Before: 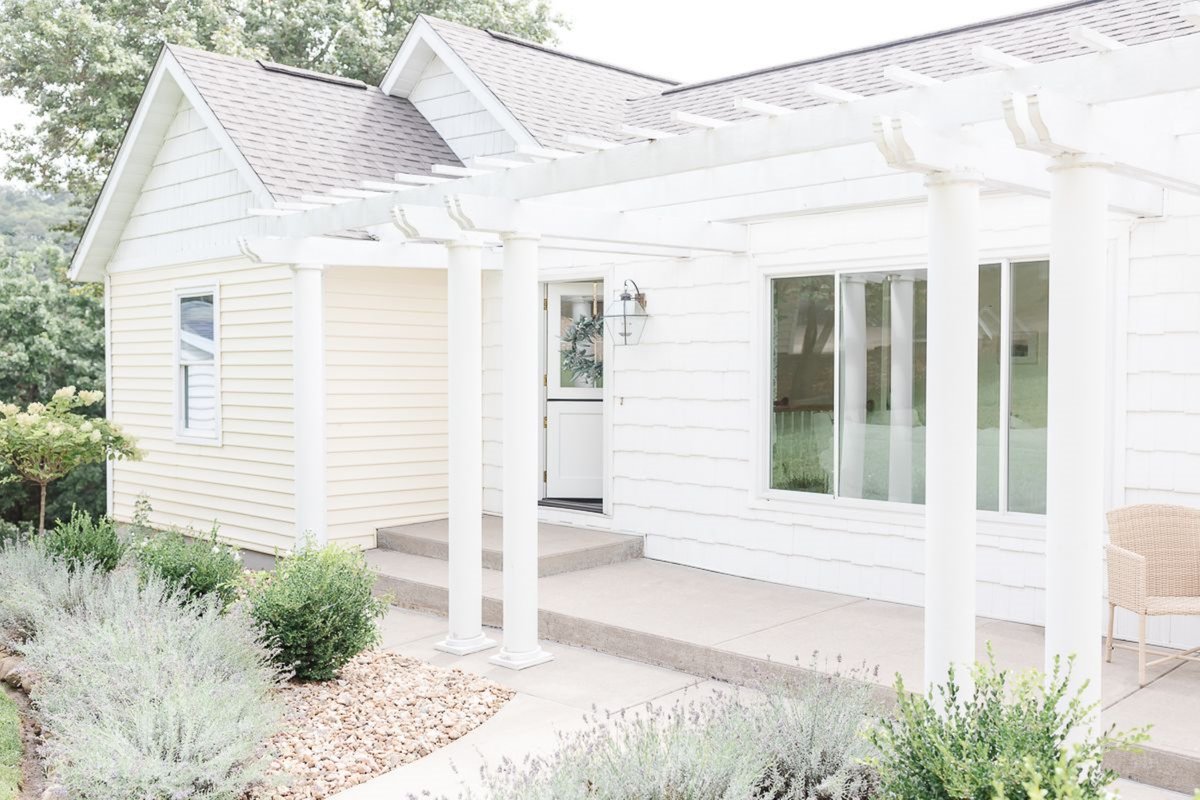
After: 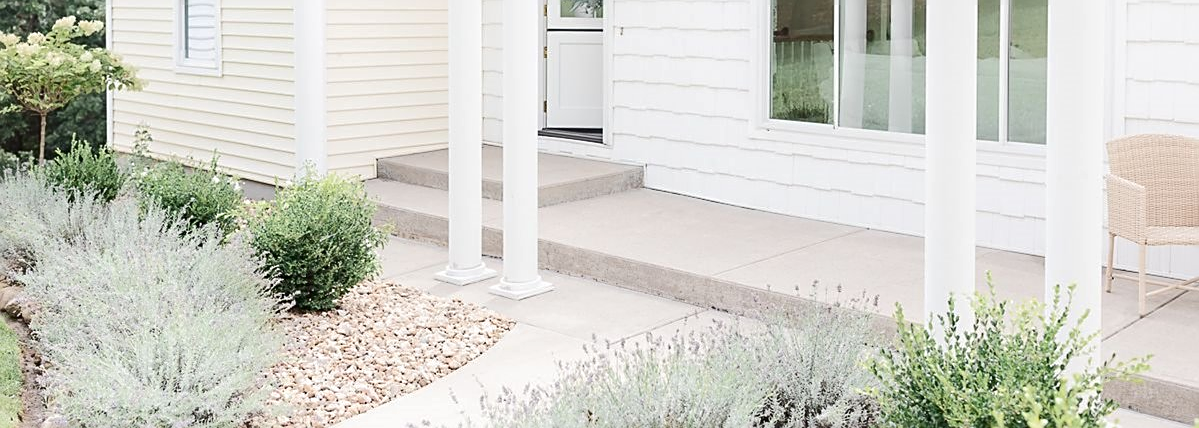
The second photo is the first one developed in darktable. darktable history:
sharpen: on, module defaults
crop and rotate: top 46.472%, right 0.059%
tone curve: curves: ch0 [(0, 0) (0.003, 0.002) (0.011, 0.009) (0.025, 0.019) (0.044, 0.031) (0.069, 0.044) (0.1, 0.061) (0.136, 0.087) (0.177, 0.127) (0.224, 0.172) (0.277, 0.226) (0.335, 0.295) (0.399, 0.367) (0.468, 0.445) (0.543, 0.536) (0.623, 0.626) (0.709, 0.717) (0.801, 0.806) (0.898, 0.889) (1, 1)], color space Lab, independent channels, preserve colors none
